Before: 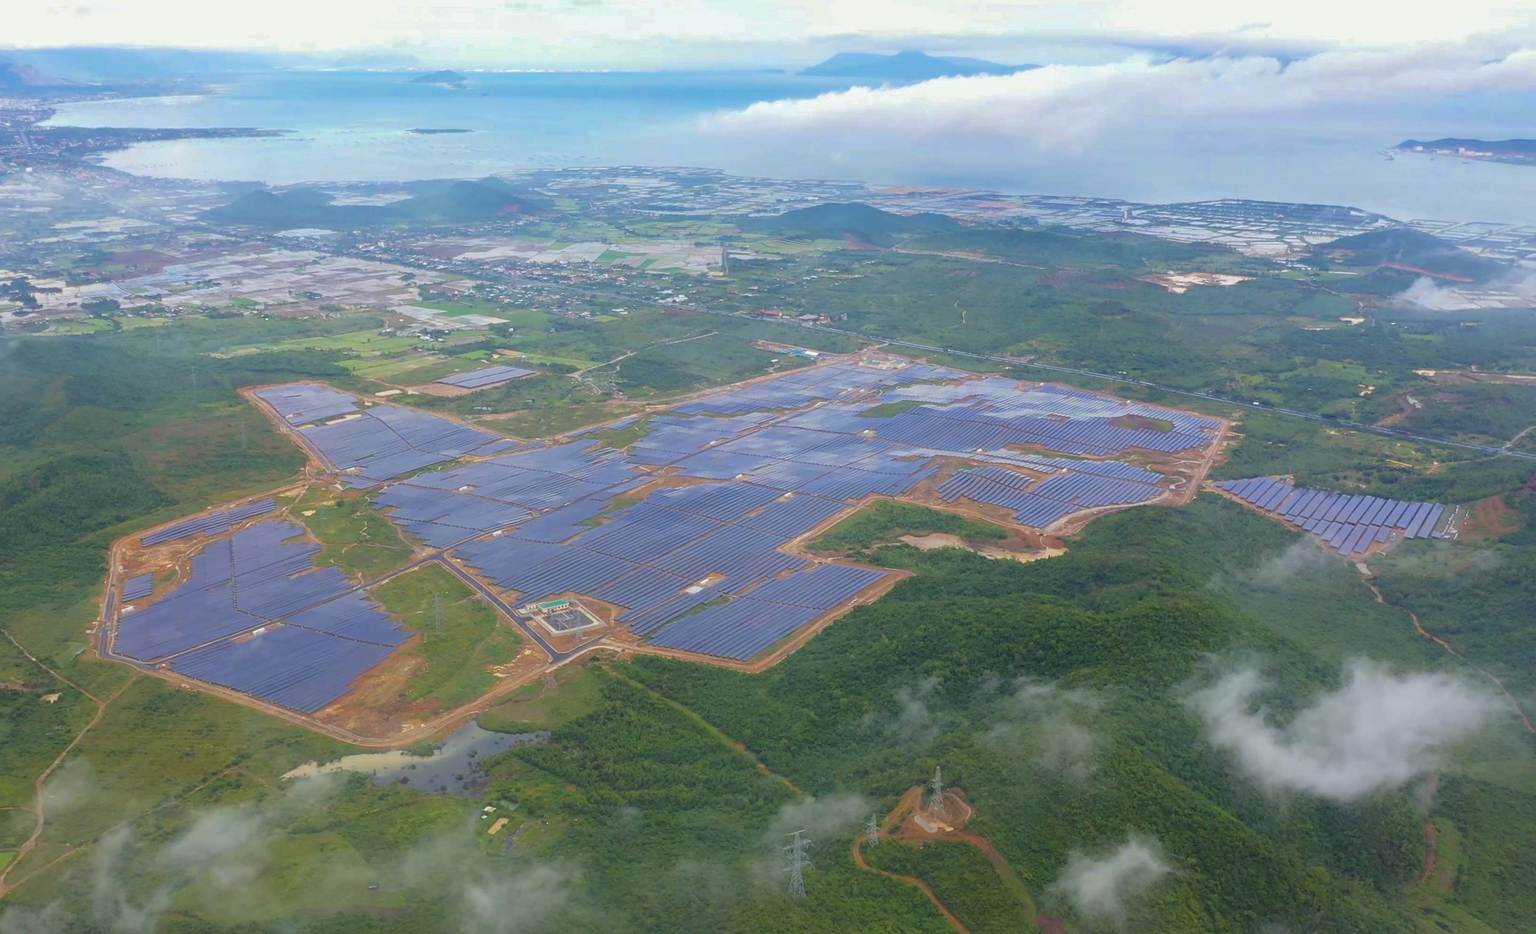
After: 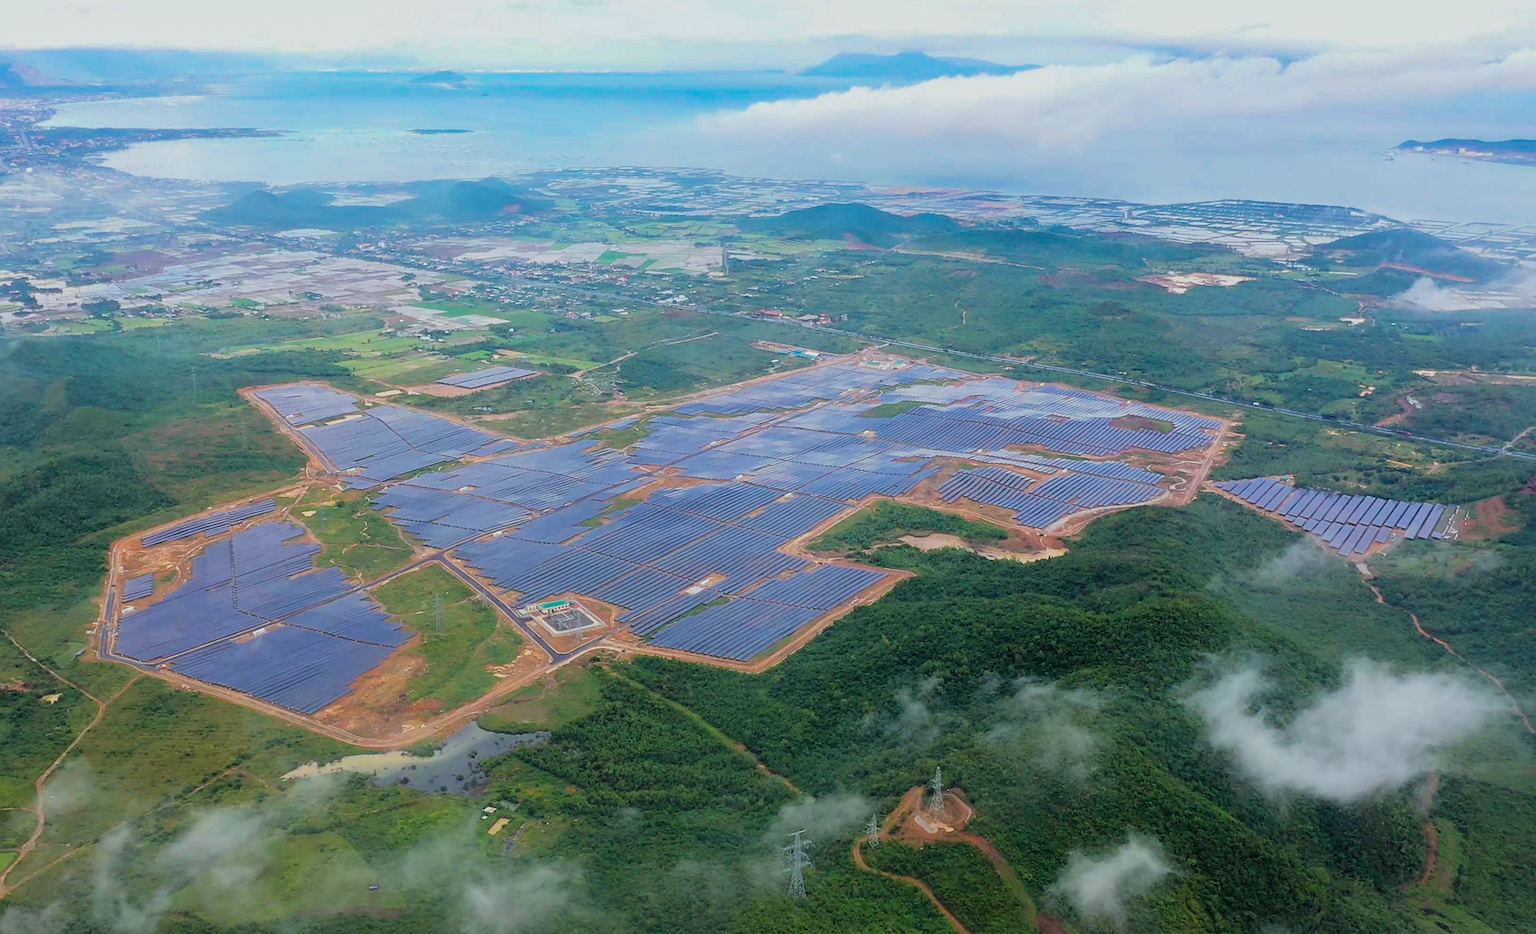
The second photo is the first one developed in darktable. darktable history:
filmic rgb: black relative exposure -5 EV, hardness 2.88, contrast 1.3, highlights saturation mix -30%
sharpen: on, module defaults
white balance: red 0.982, blue 1.018
